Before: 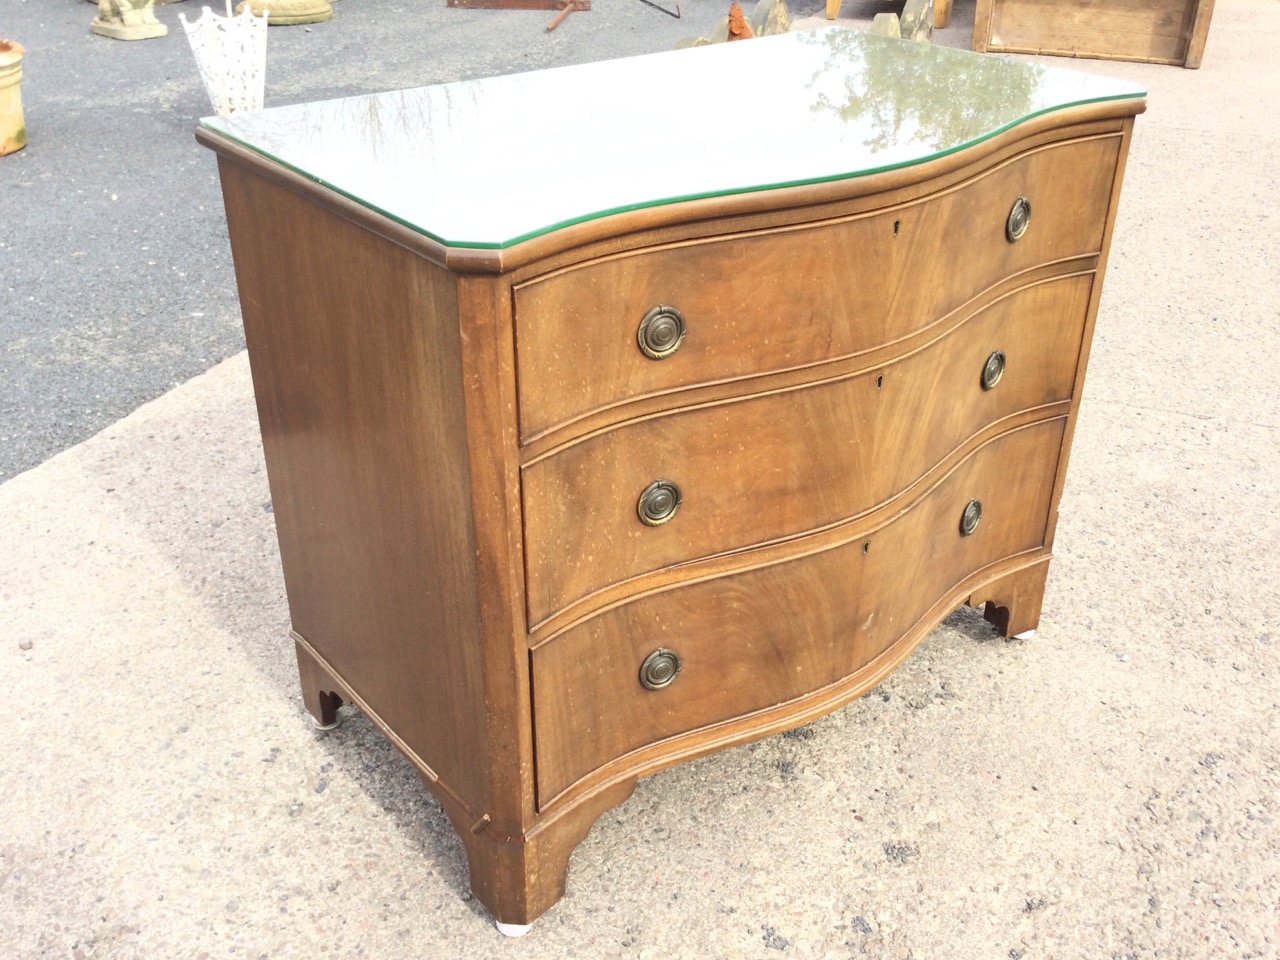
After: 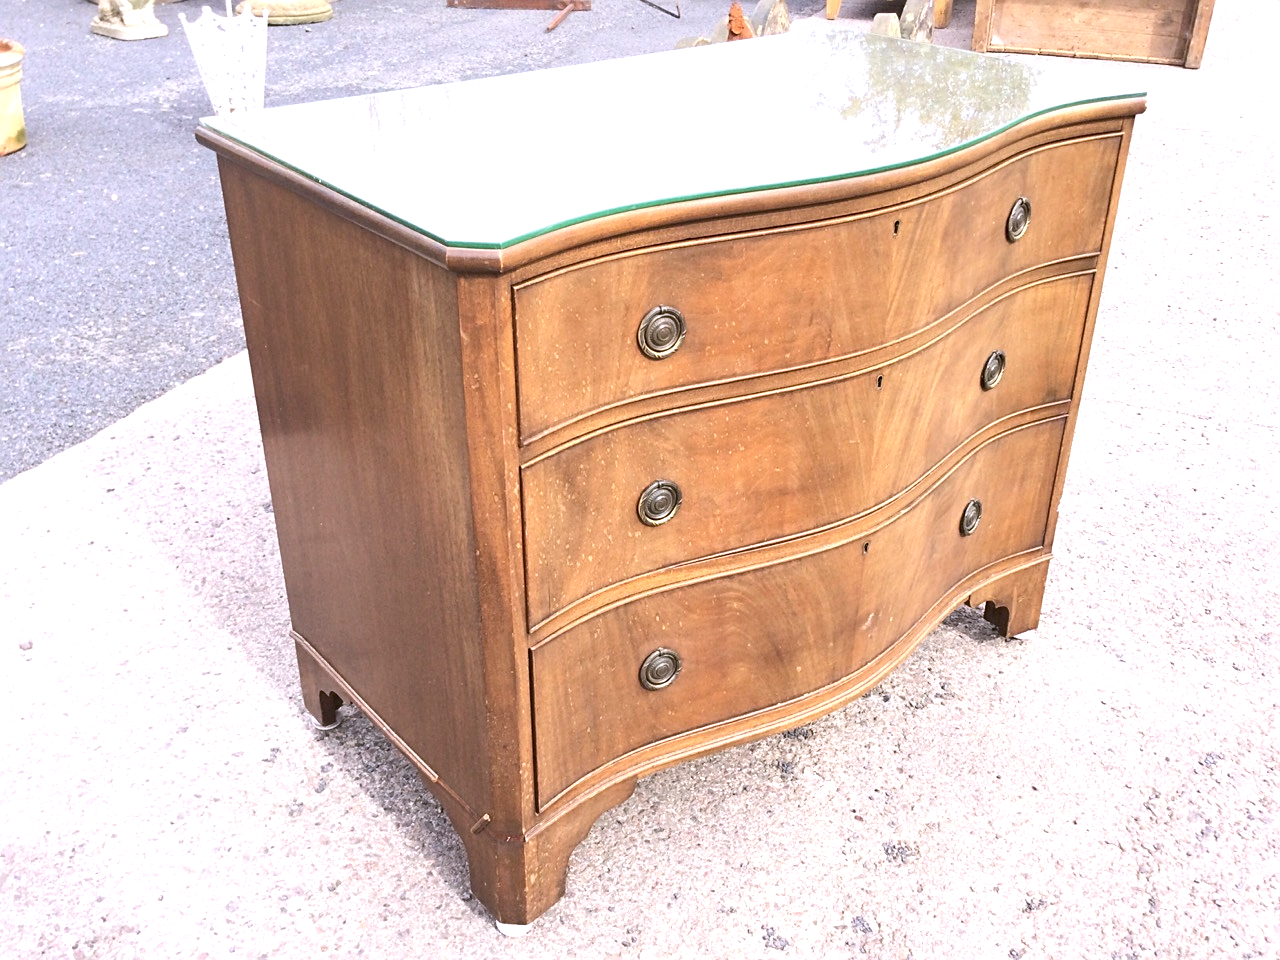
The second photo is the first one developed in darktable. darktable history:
white balance: red 1.066, blue 1.119
sharpen: on, module defaults
color balance: lift [1.004, 1.002, 1.002, 0.998], gamma [1, 1.007, 1.002, 0.993], gain [1, 0.977, 1.013, 1.023], contrast -3.64%
exposure: compensate exposure bias true, compensate highlight preservation false
tone equalizer: -8 EV -0.417 EV, -7 EV -0.389 EV, -6 EV -0.333 EV, -5 EV -0.222 EV, -3 EV 0.222 EV, -2 EV 0.333 EV, -1 EV 0.389 EV, +0 EV 0.417 EV, edges refinement/feathering 500, mask exposure compensation -1.57 EV, preserve details no
